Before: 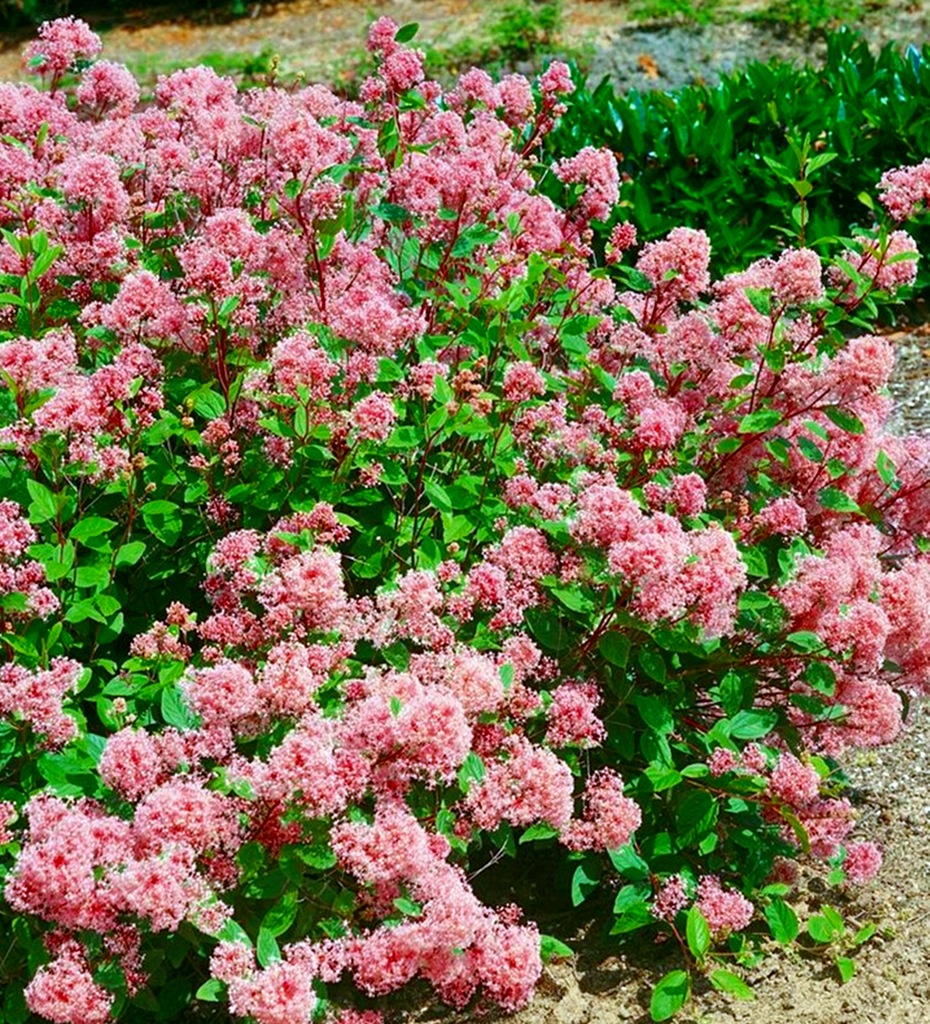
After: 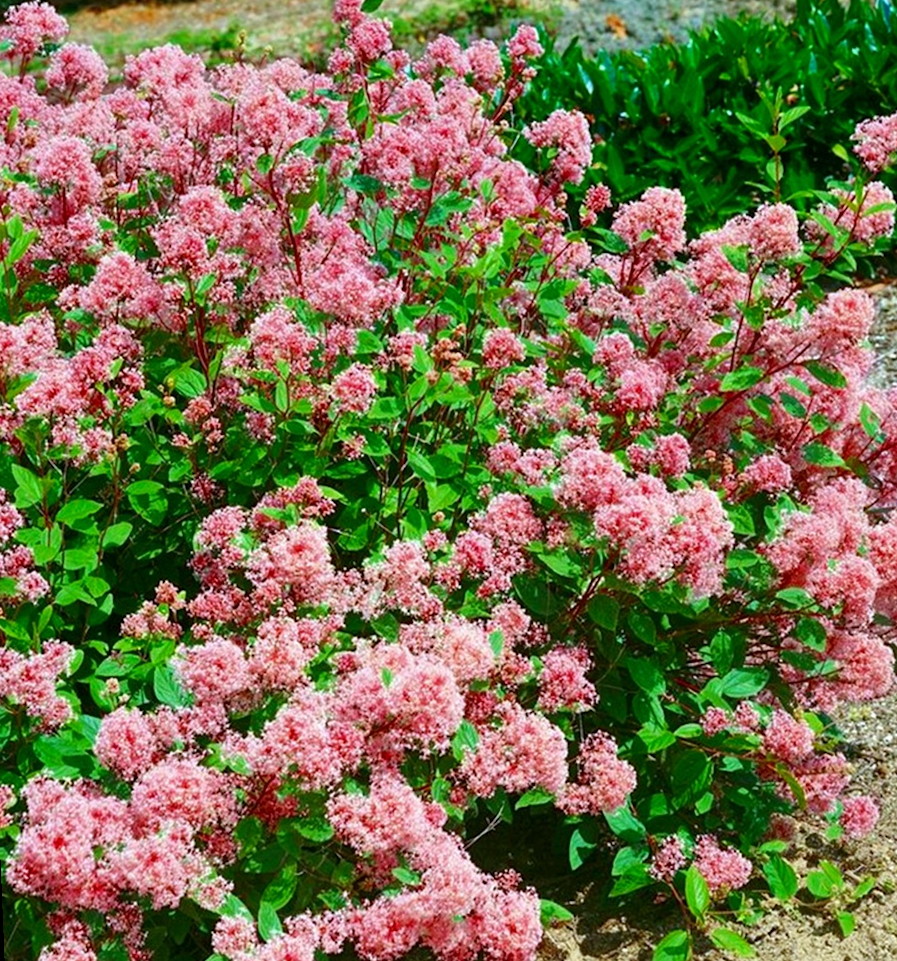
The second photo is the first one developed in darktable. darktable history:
rotate and perspective: rotation -2.12°, lens shift (vertical) 0.009, lens shift (horizontal) -0.008, automatic cropping original format, crop left 0.036, crop right 0.964, crop top 0.05, crop bottom 0.959
